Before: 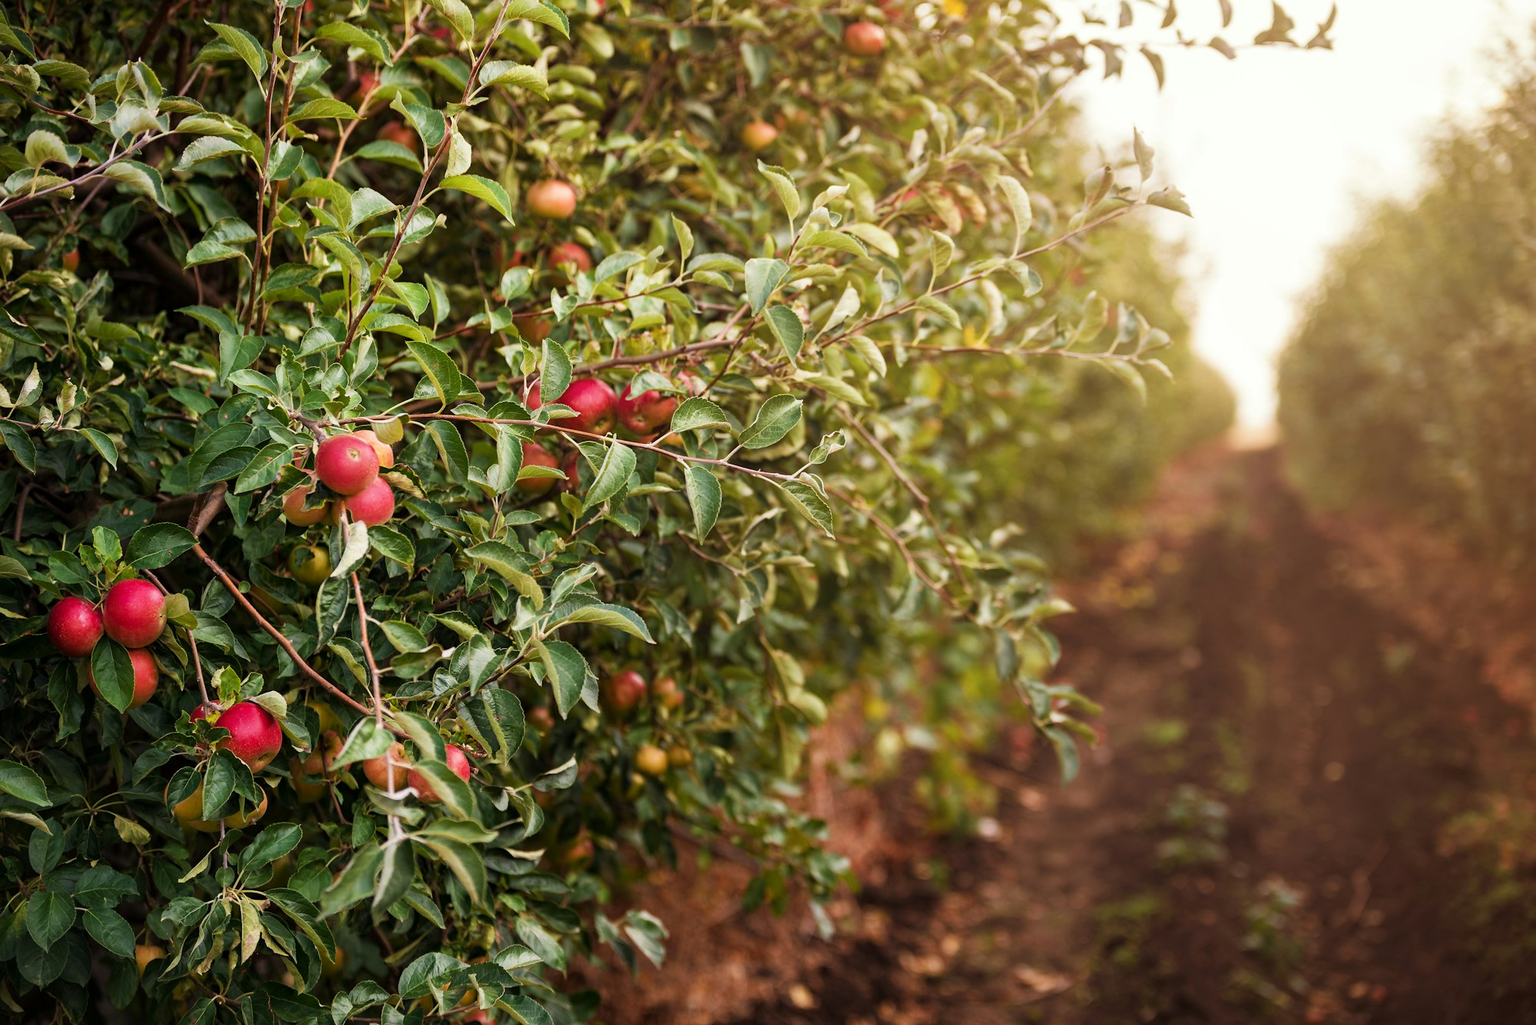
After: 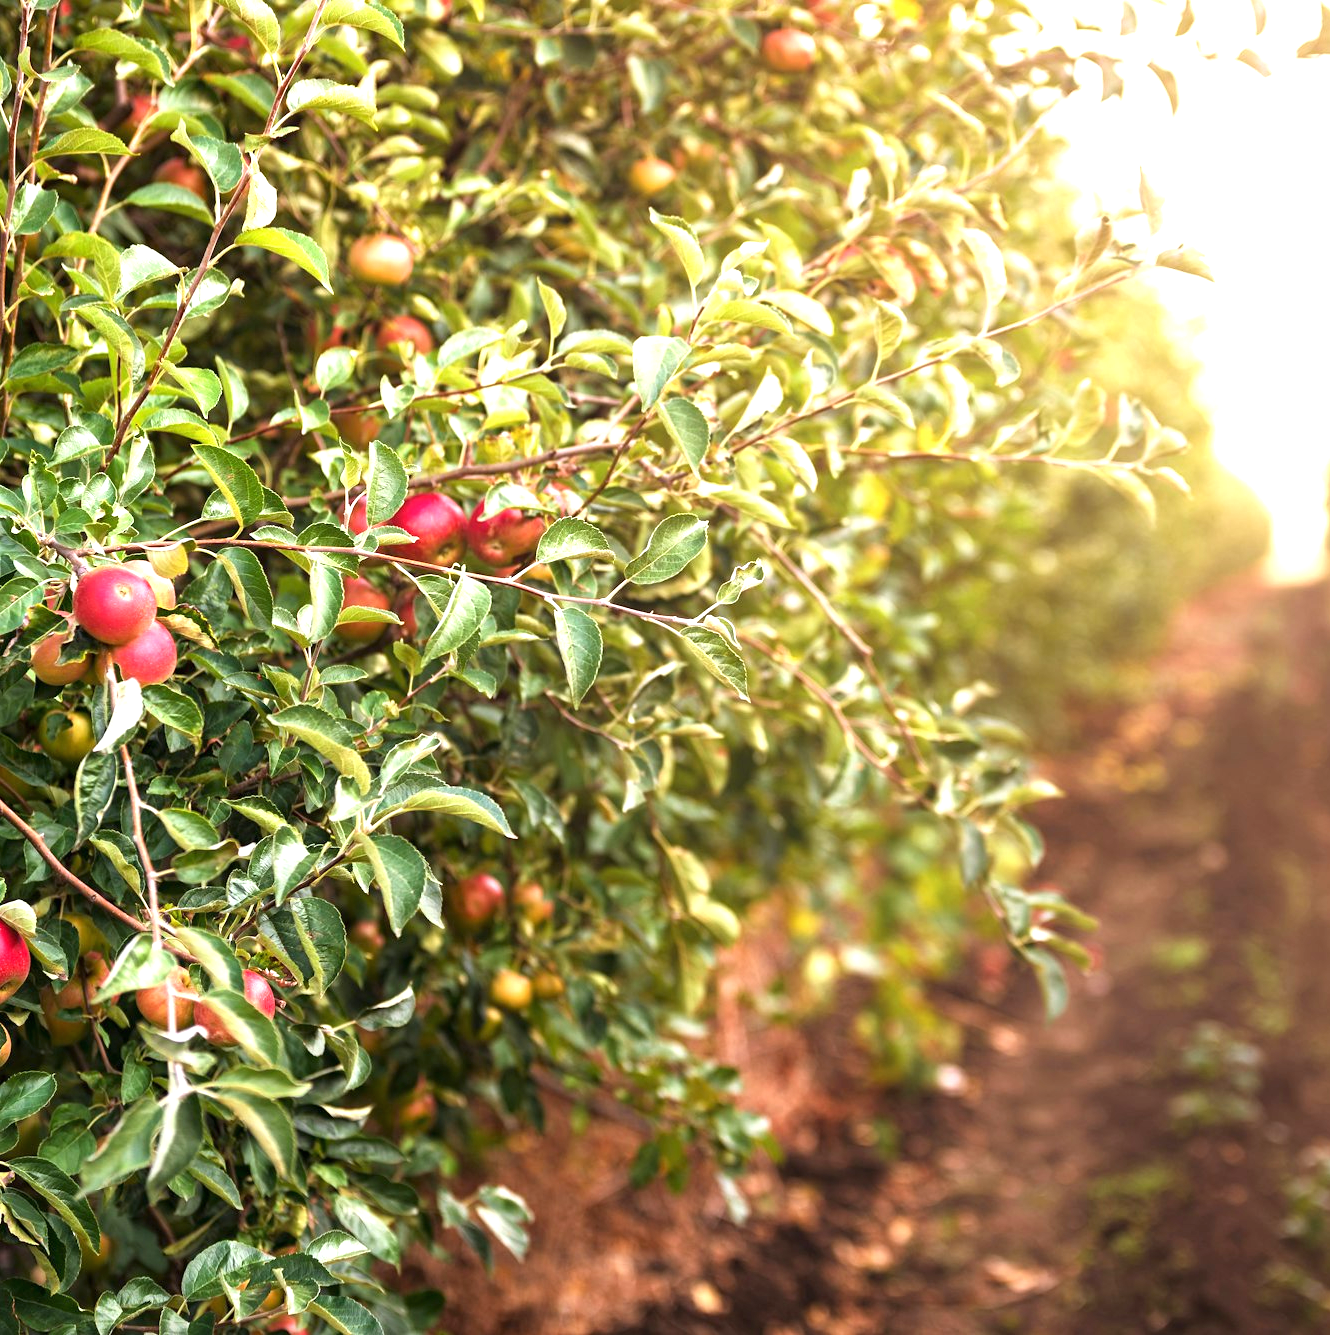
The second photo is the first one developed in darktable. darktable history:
exposure: black level correction 0, exposure 1.1 EV, compensate highlight preservation false
crop: left 16.899%, right 16.556%
white balance: red 0.983, blue 1.036
